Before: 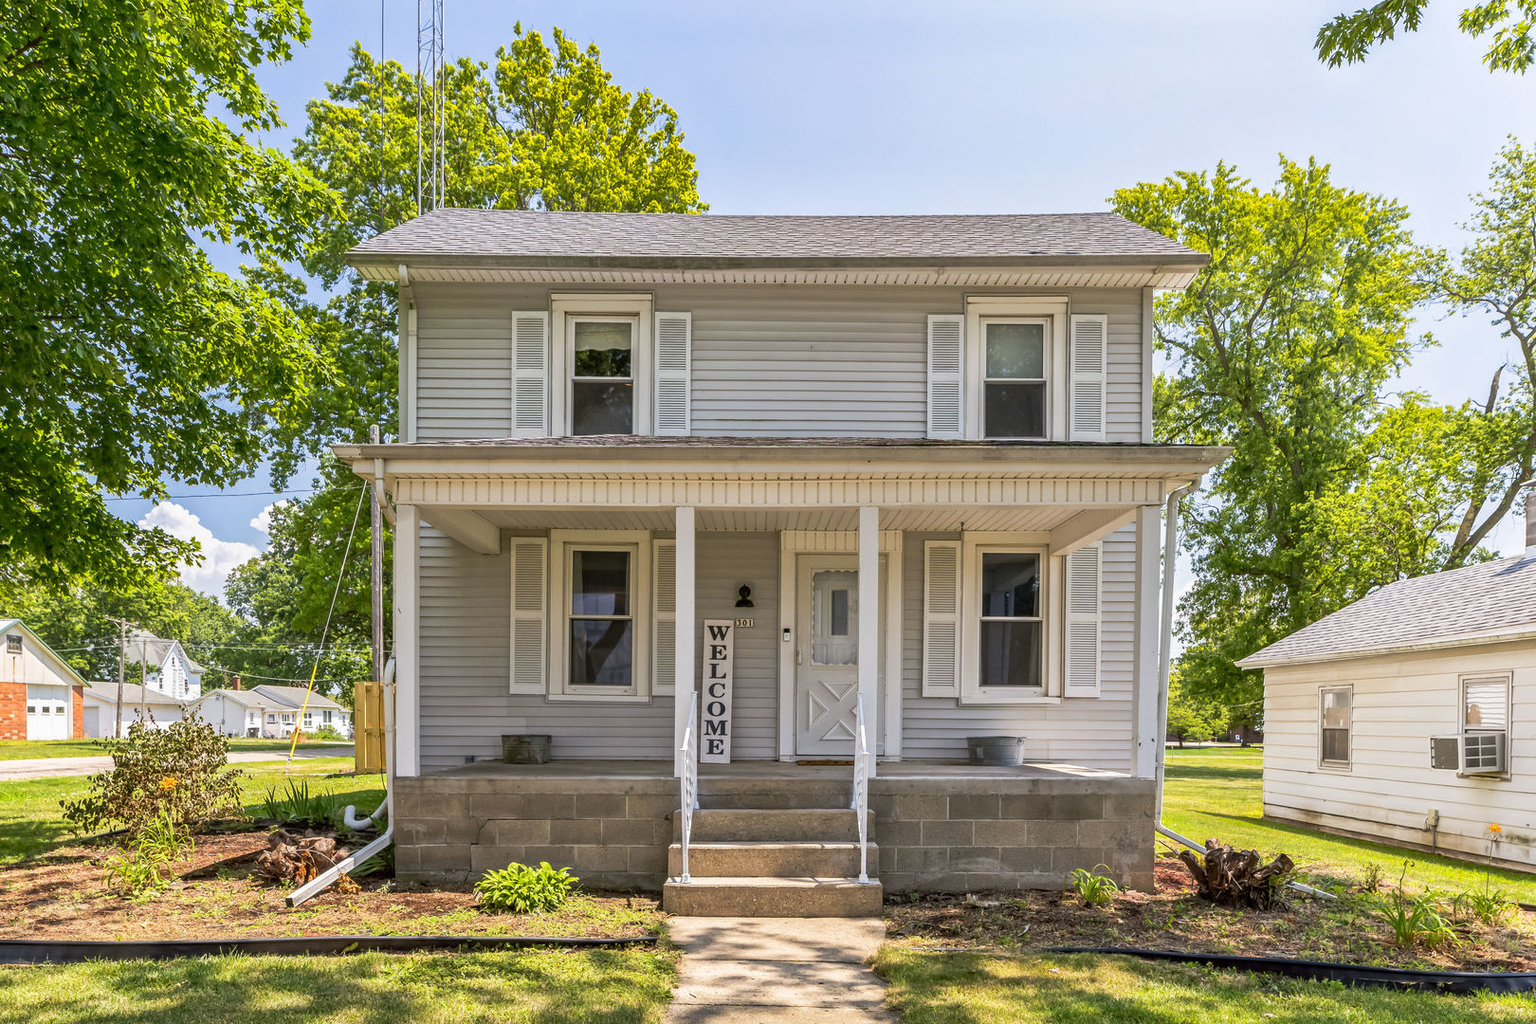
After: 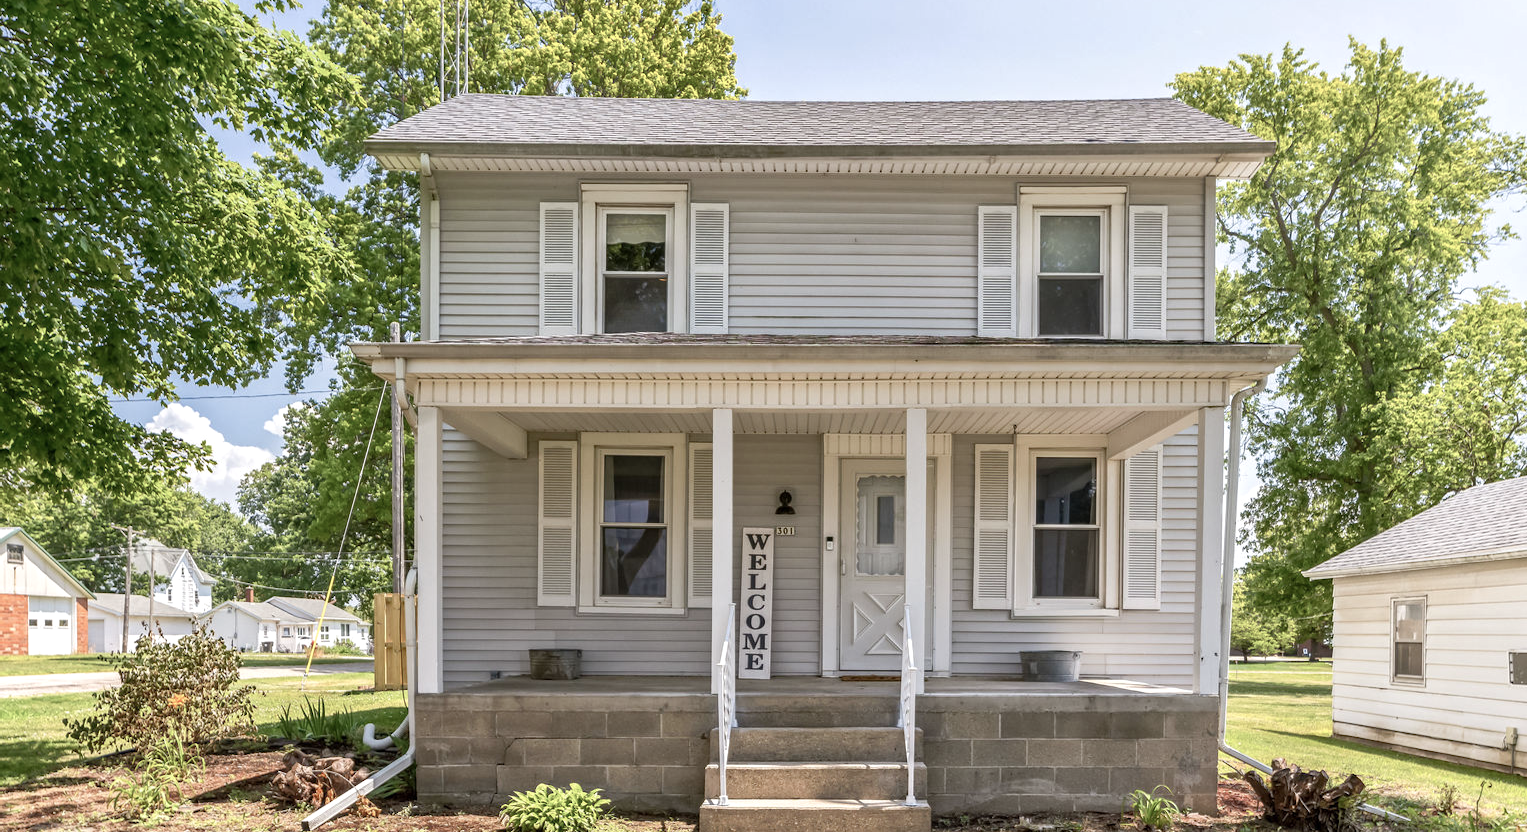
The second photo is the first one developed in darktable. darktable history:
color balance: input saturation 100.43%, contrast fulcrum 14.22%, output saturation 70.41%
crop and rotate: angle 0.03°, top 11.643%, right 5.651%, bottom 11.189%
color balance rgb: perceptual saturation grading › global saturation 20%, perceptual saturation grading › highlights -25%, perceptual saturation grading › shadows 25%
exposure: exposure 0.2 EV, compensate highlight preservation false
